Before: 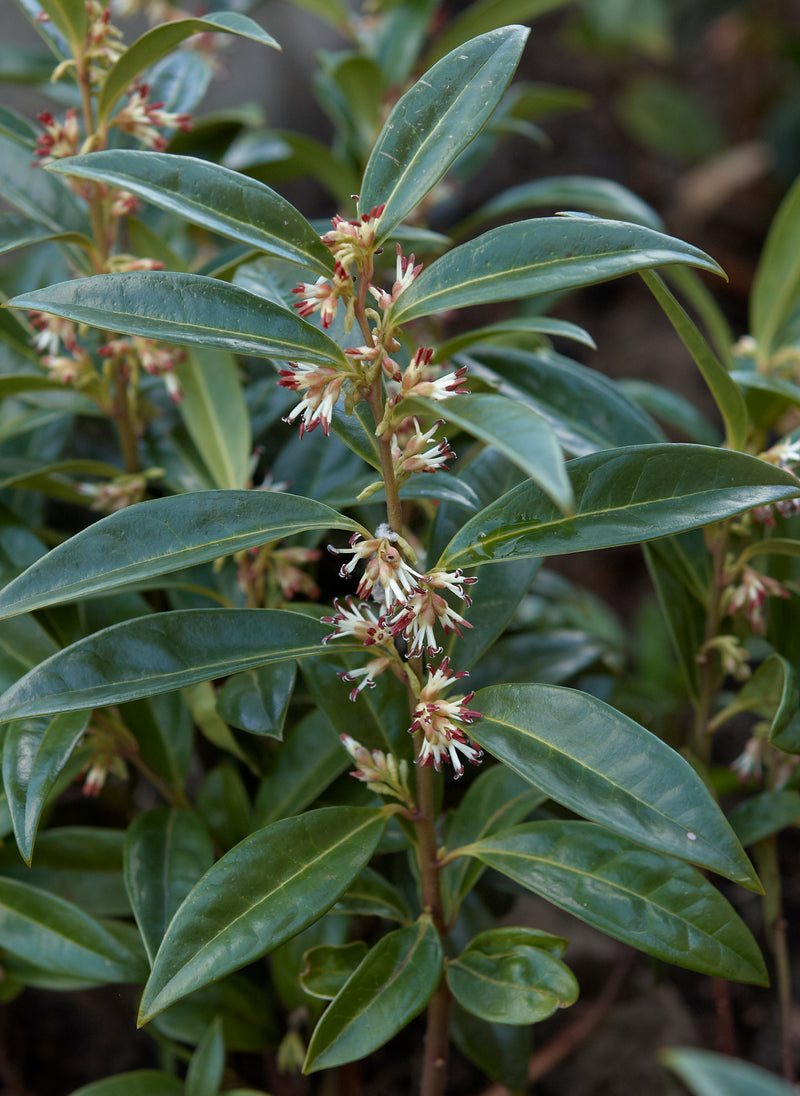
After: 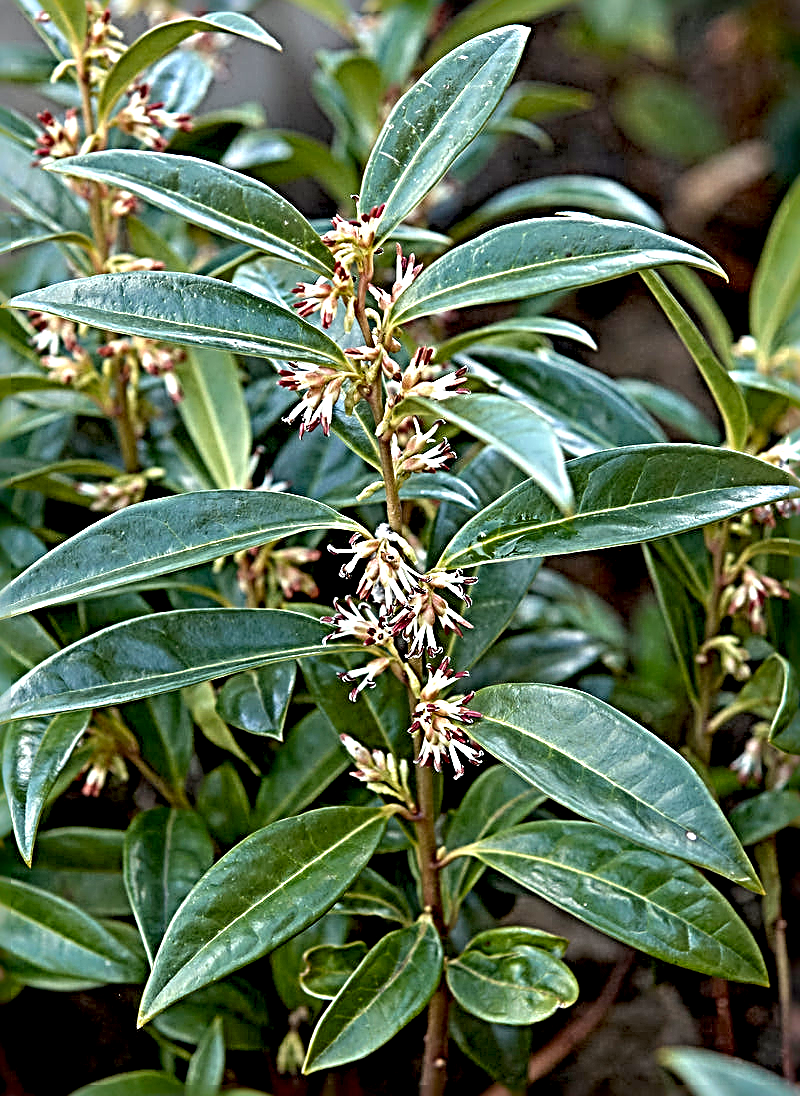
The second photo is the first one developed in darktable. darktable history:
exposure: black level correction 0.008, exposure 0.987 EV, compensate highlight preservation false
sharpen: radius 4.018, amount 1.999
